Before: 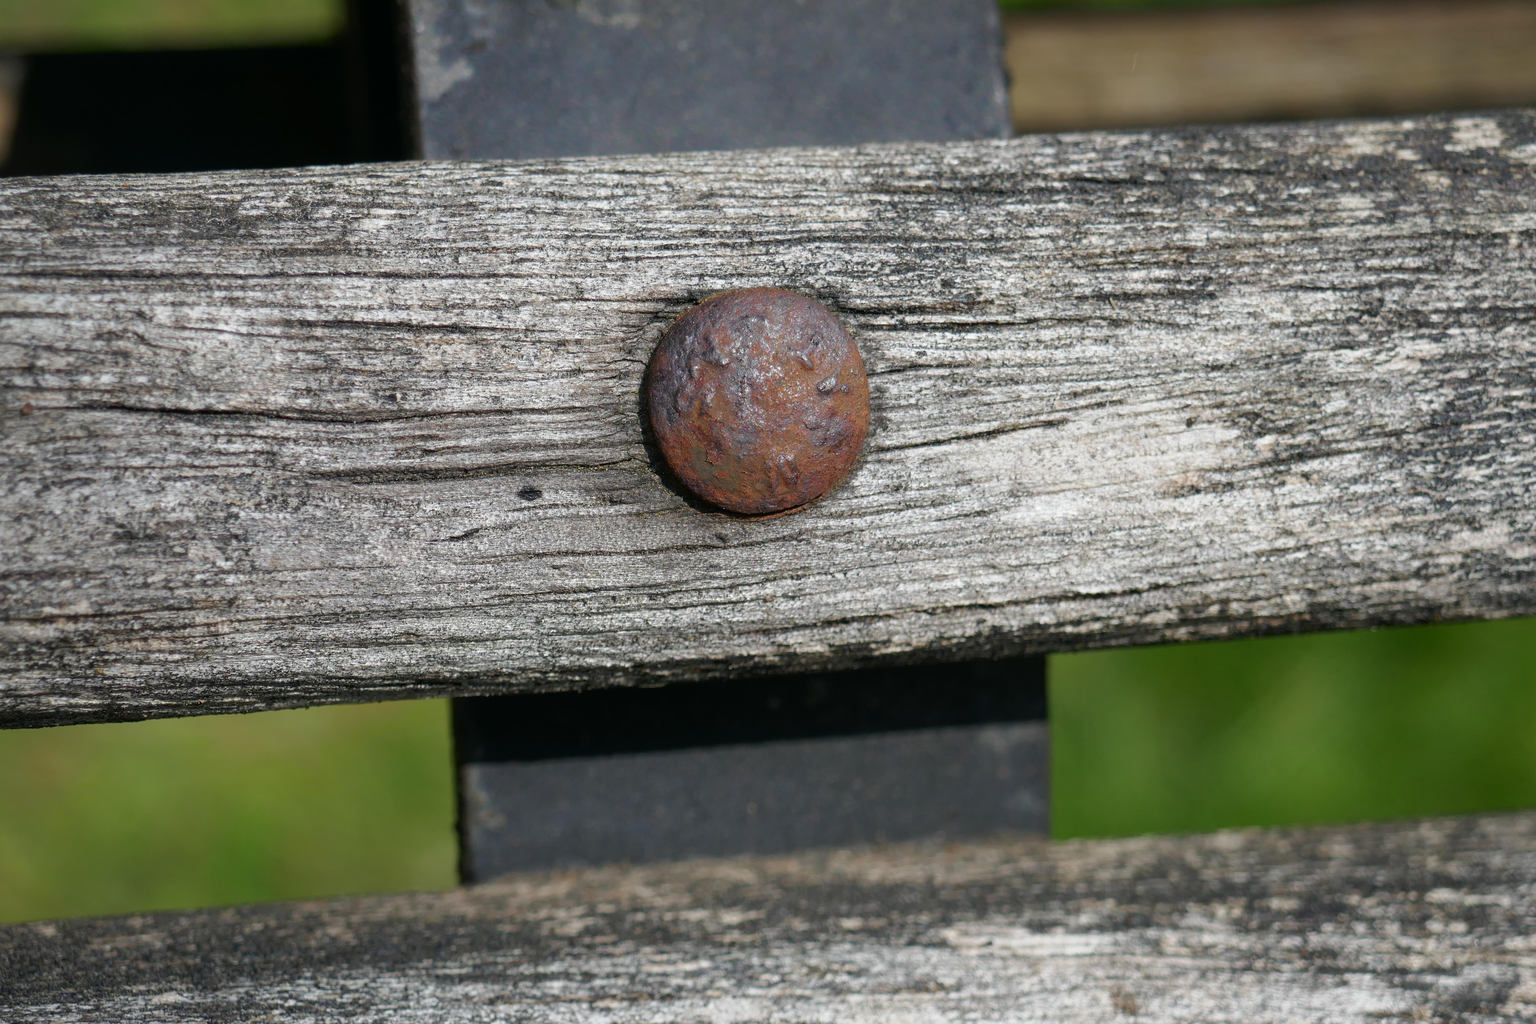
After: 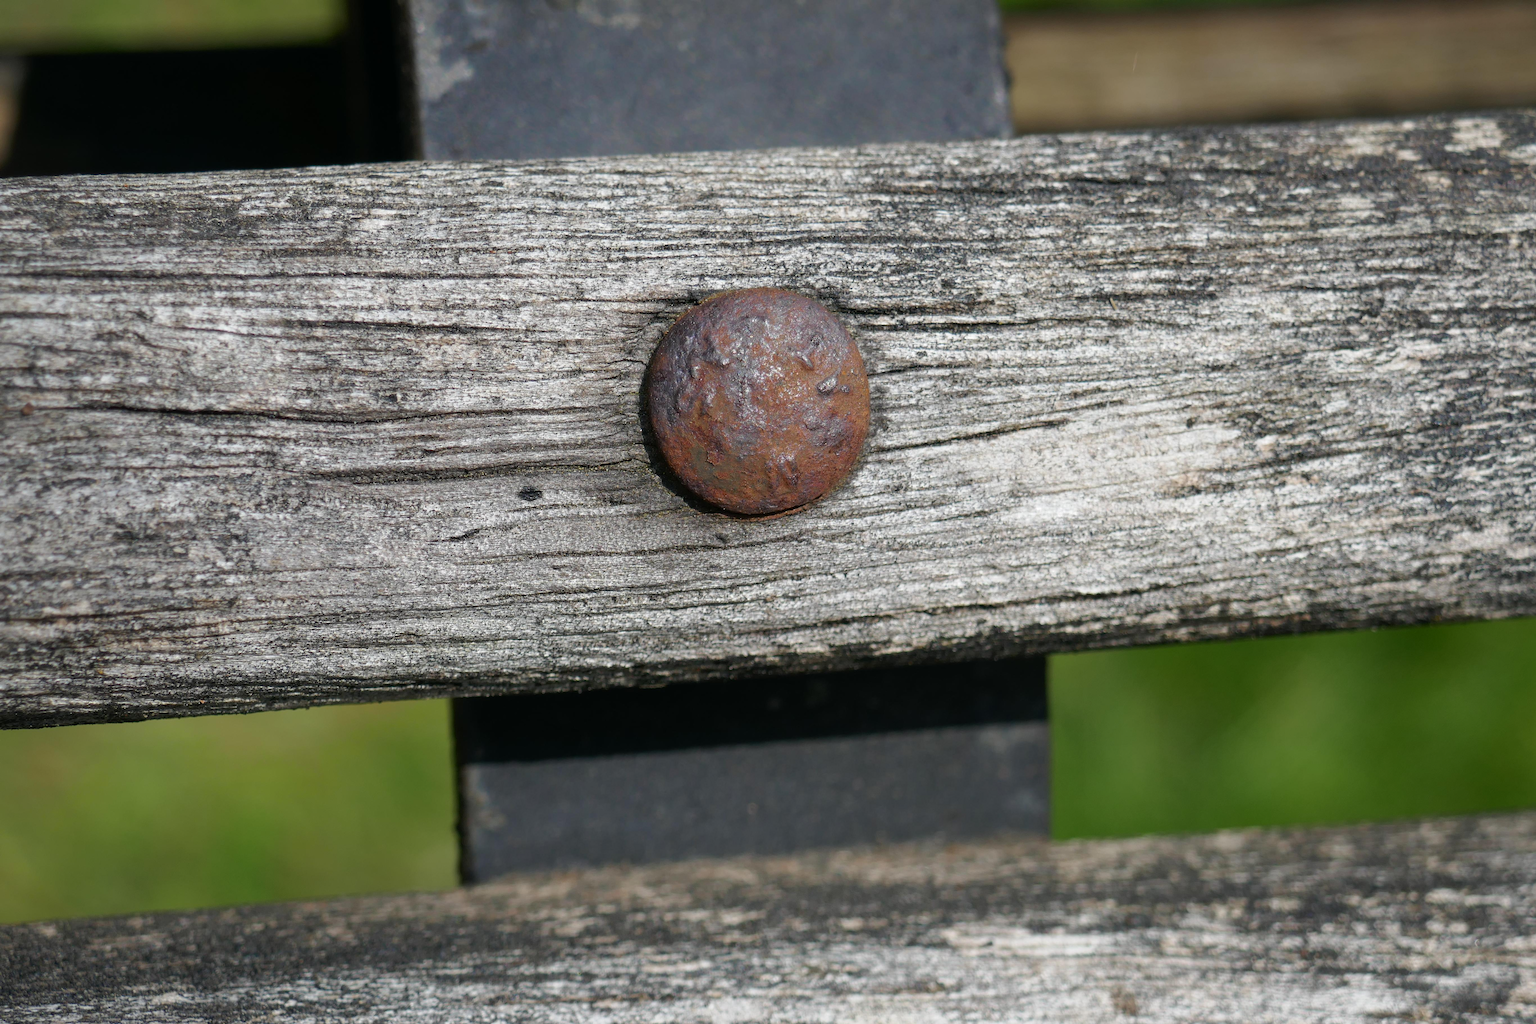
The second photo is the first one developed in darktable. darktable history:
exposure: exposure 0.024 EV, compensate exposure bias true, compensate highlight preservation false
